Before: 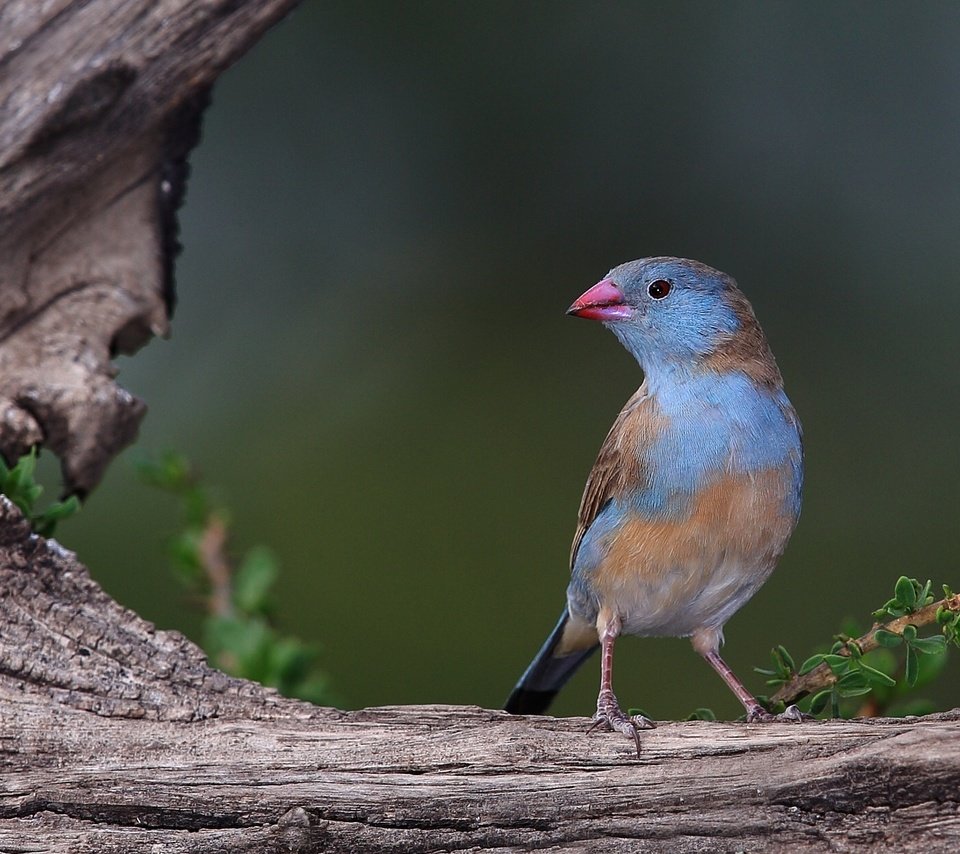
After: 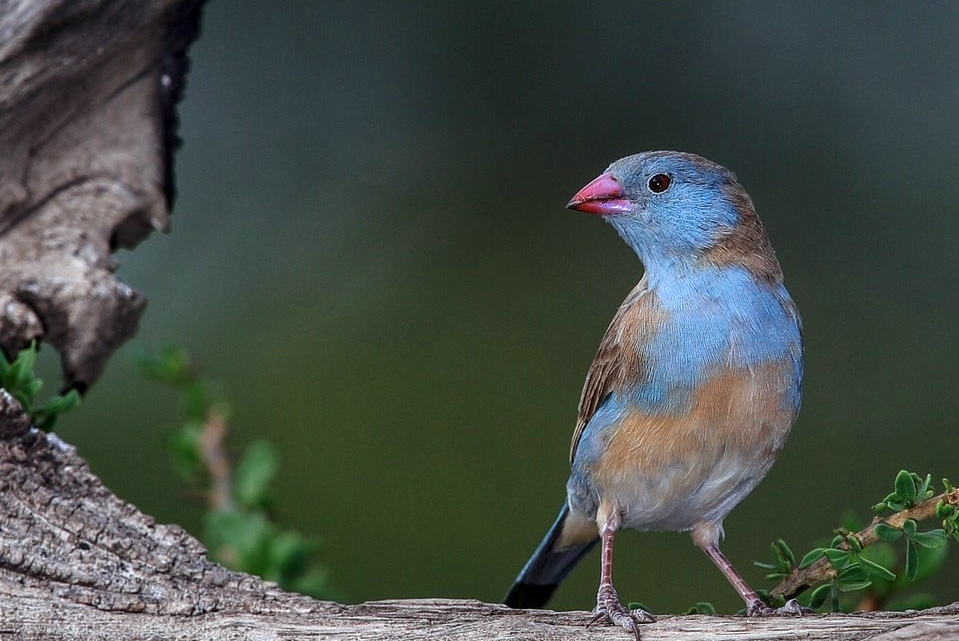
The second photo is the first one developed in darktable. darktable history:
color calibration: illuminant as shot in camera, x 0.359, y 0.361, temperature 4585.55 K
local contrast: on, module defaults
crop and rotate: top 12.563%, bottom 12.275%
